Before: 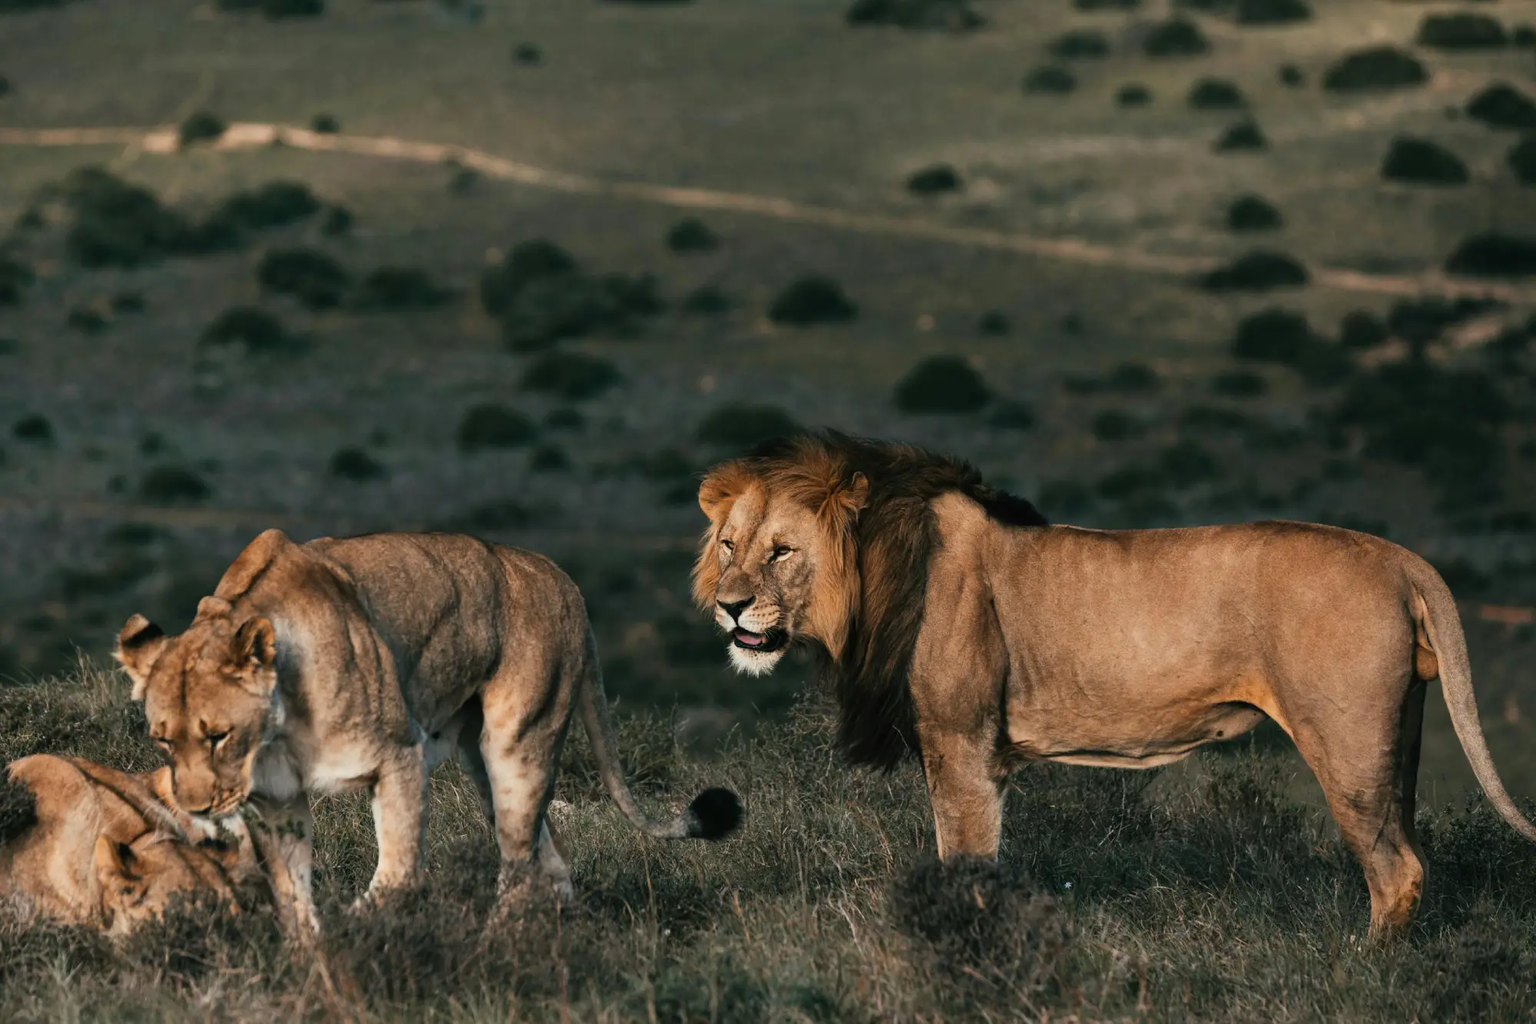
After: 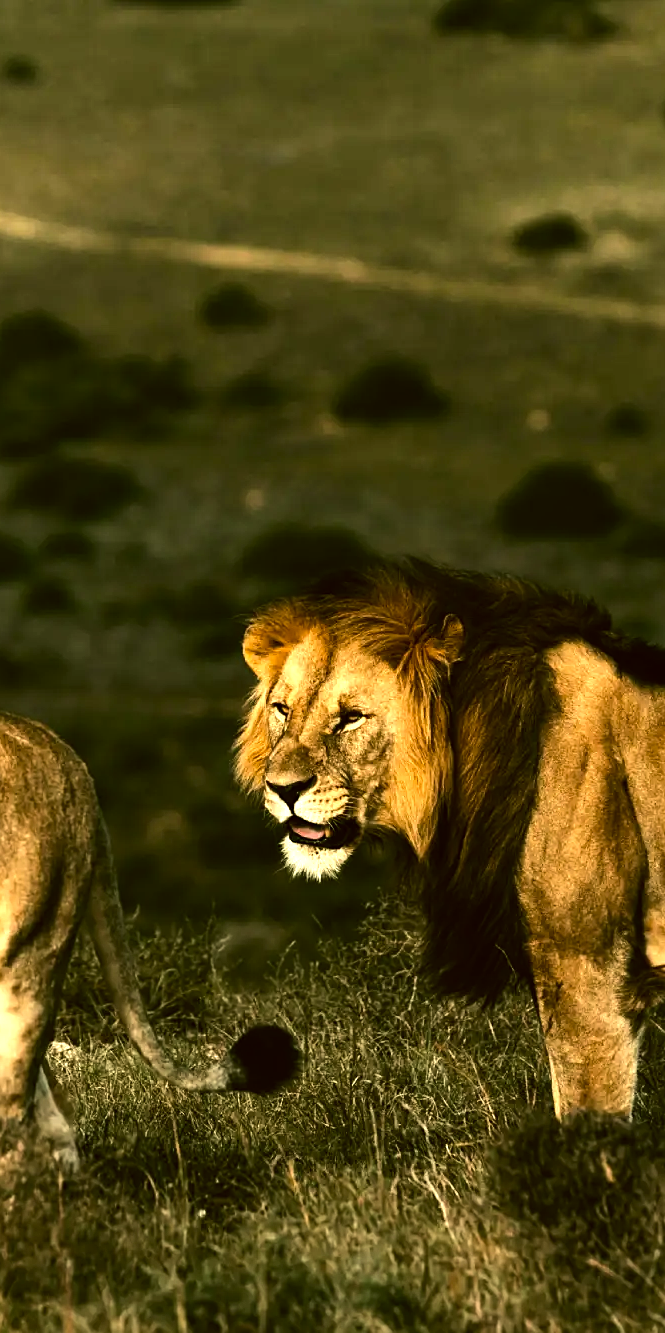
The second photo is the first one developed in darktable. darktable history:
tone equalizer: -8 EV -1.08 EV, -7 EV -1.01 EV, -6 EV -0.867 EV, -5 EV -0.578 EV, -3 EV 0.578 EV, -2 EV 0.867 EV, -1 EV 1.01 EV, +0 EV 1.08 EV, edges refinement/feathering 500, mask exposure compensation -1.57 EV, preserve details no
shadows and highlights: shadows 20.91, highlights -82.73, soften with gaussian
exposure: exposure 0.29 EV, compensate highlight preservation false
sharpen: amount 0.2
crop: left 33.36%, right 33.36%
white balance: red 1.009, blue 1.027
color correction: highlights a* 0.162, highlights b* 29.53, shadows a* -0.162, shadows b* 21.09
